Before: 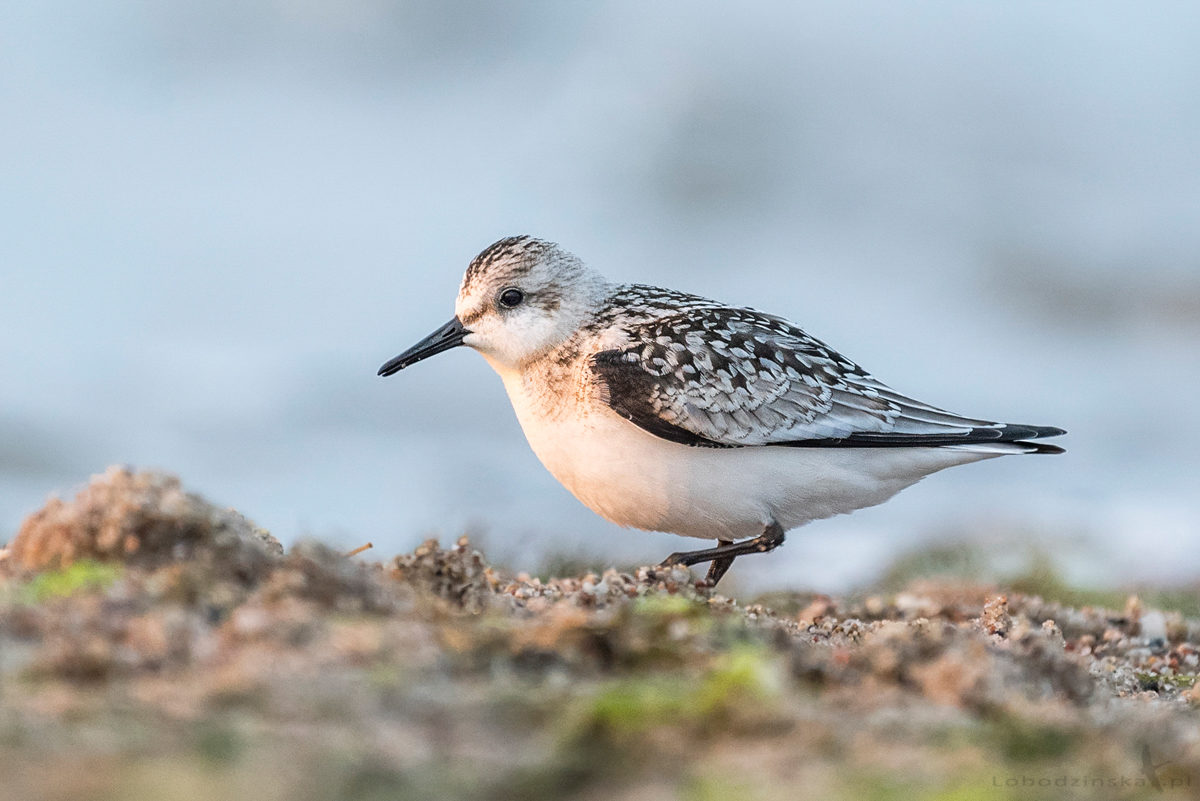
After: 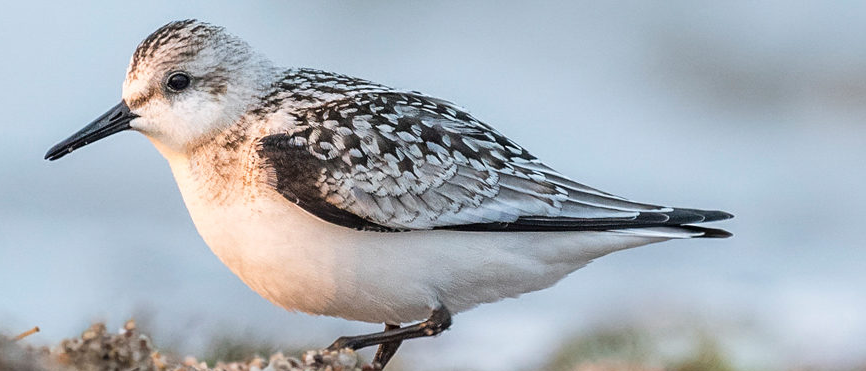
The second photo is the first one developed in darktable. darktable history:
exposure: exposure -0.002 EV, compensate exposure bias true, compensate highlight preservation false
crop and rotate: left 27.795%, top 27.046%, bottom 26.534%
